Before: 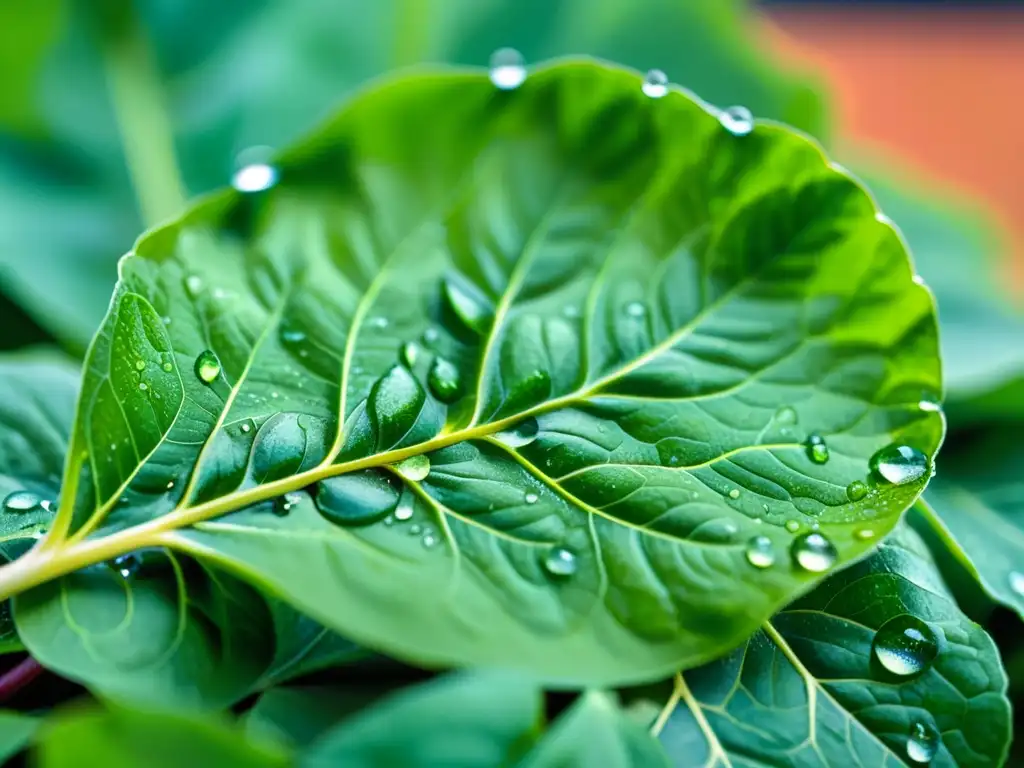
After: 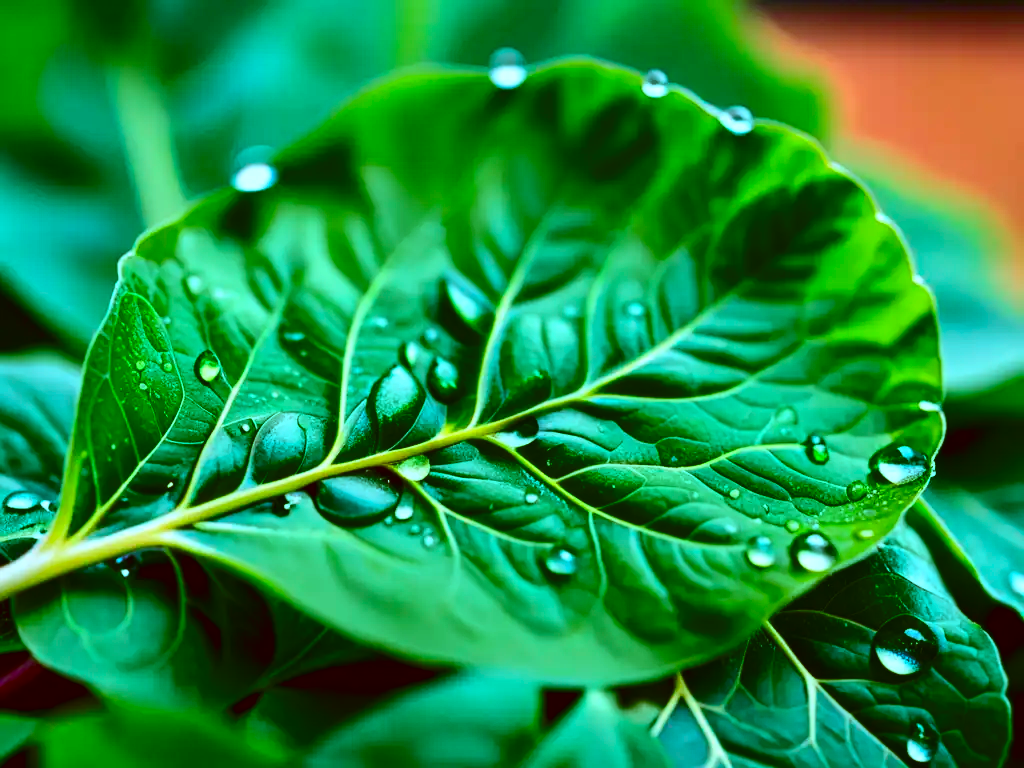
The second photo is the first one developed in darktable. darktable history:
color correction: highlights a* -14.62, highlights b* -16.22, shadows a* 10.12, shadows b* 29.4
contrast brightness saturation: contrast 0.22, brightness -0.19, saturation 0.24
